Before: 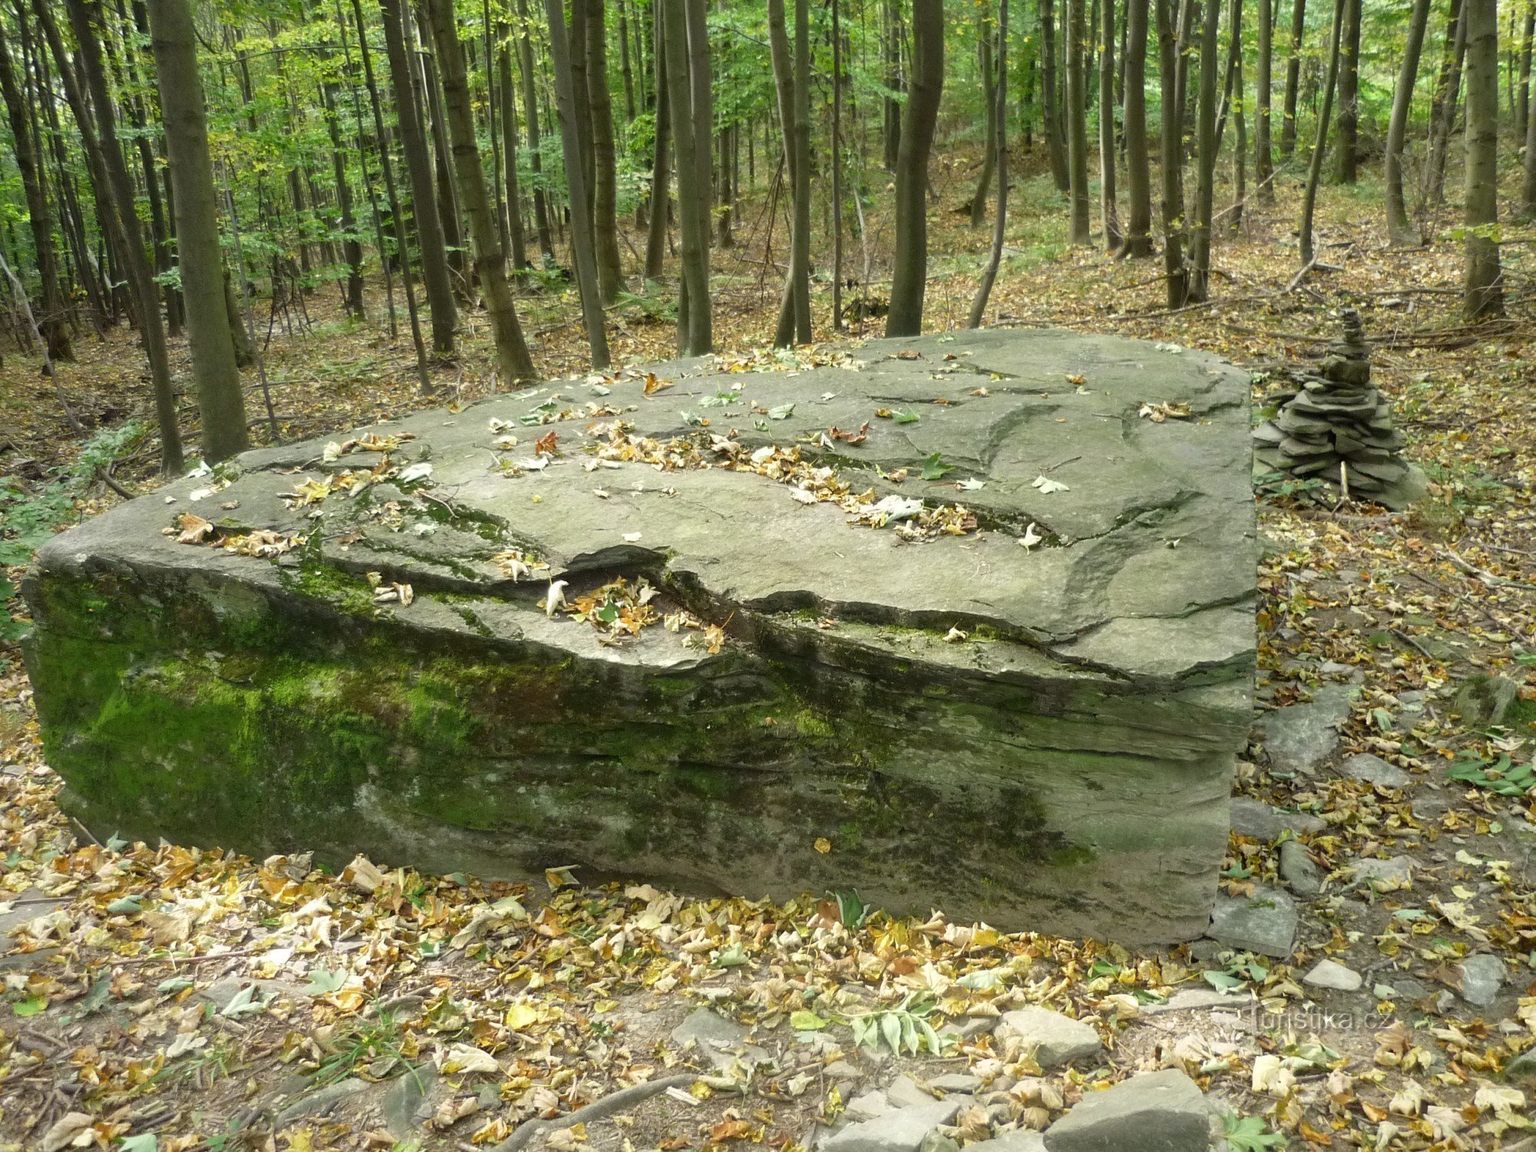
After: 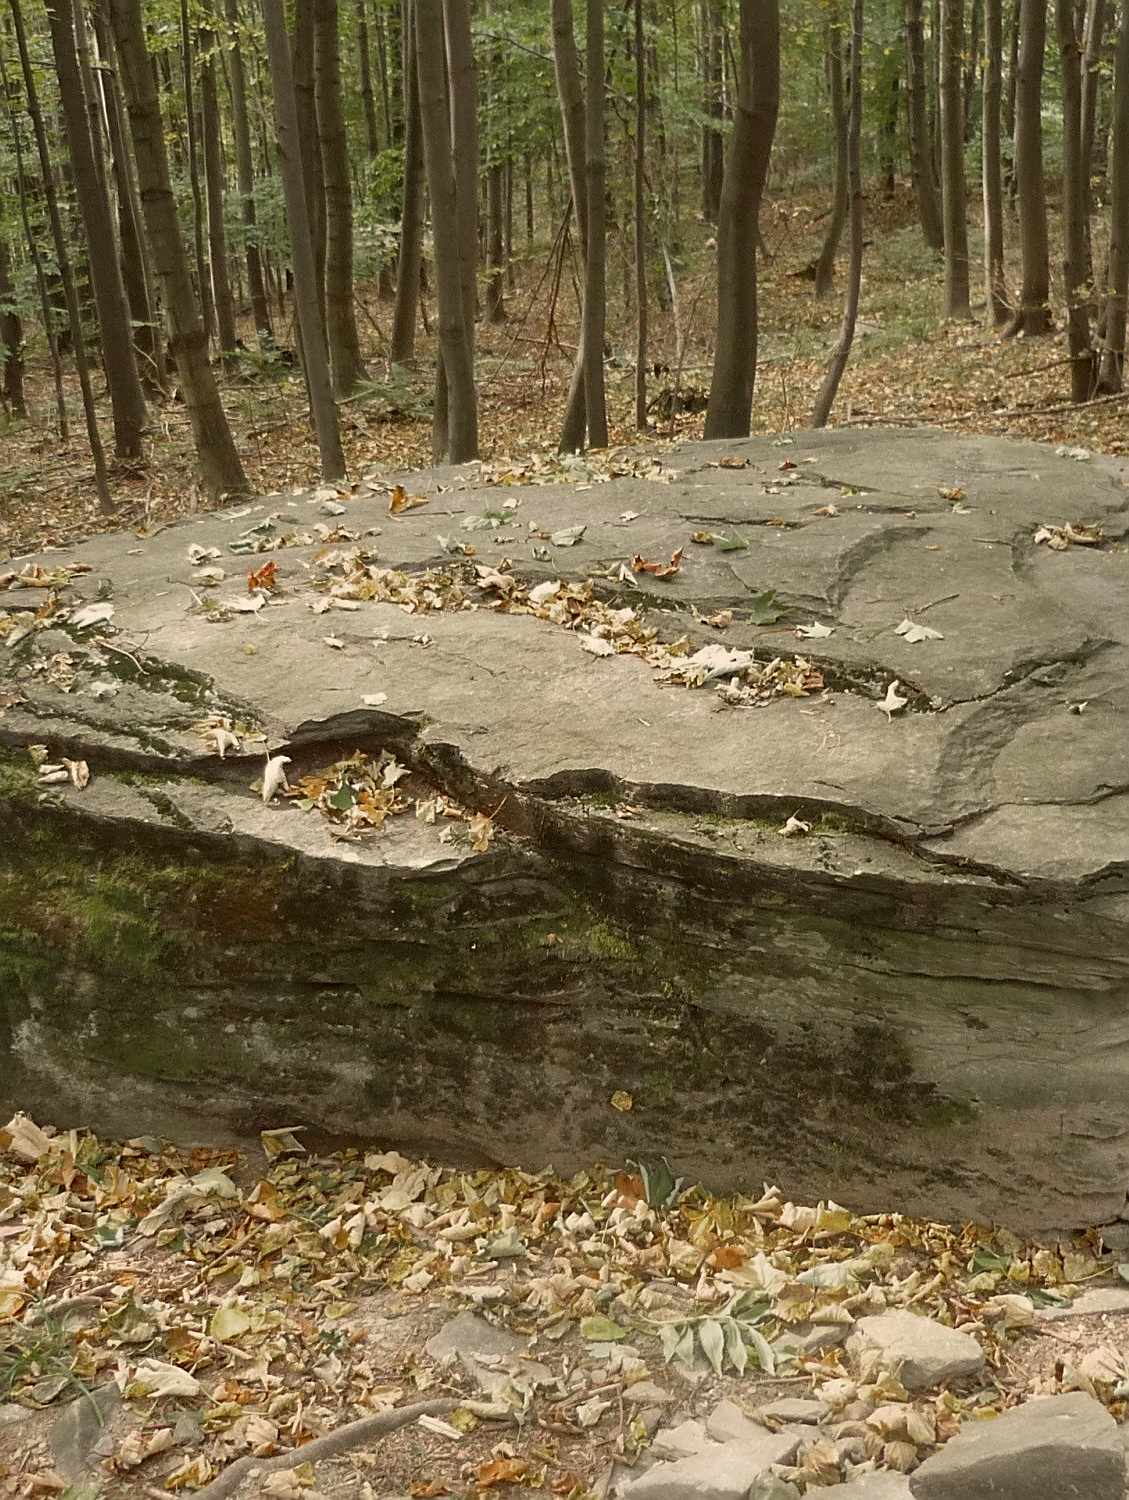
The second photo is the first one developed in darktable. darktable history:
sharpen: on, module defaults
color calibration: output R [0.972, 0.068, -0.094, 0], output G [-0.178, 1.216, -0.086, 0], output B [0.095, -0.136, 0.98, 0], illuminant same as pipeline (D50), adaptation XYZ, x 0.347, y 0.359, temperature 5010.16 K
color zones: curves: ch0 [(0, 0.48) (0.209, 0.398) (0.305, 0.332) (0.429, 0.493) (0.571, 0.5) (0.714, 0.5) (0.857, 0.5) (1, 0.48)]; ch1 [(0, 0.736) (0.143, 0.625) (0.225, 0.371) (0.429, 0.256) (0.571, 0.241) (0.714, 0.213) (0.857, 0.48) (1, 0.736)]; ch2 [(0, 0.448) (0.143, 0.498) (0.286, 0.5) (0.429, 0.5) (0.571, 0.5) (0.714, 0.5) (0.857, 0.5) (1, 0.448)]
color correction: highlights a* 10.22, highlights b* 9.69, shadows a* 9.15, shadows b* 7.82, saturation 0.782
crop and rotate: left 22.498%, right 21.019%
